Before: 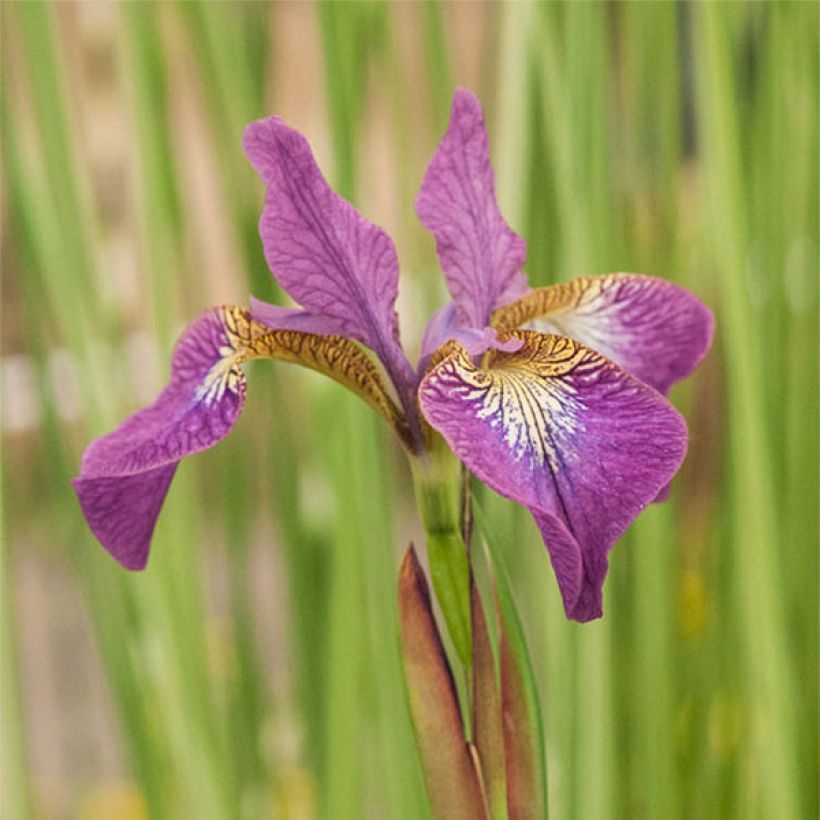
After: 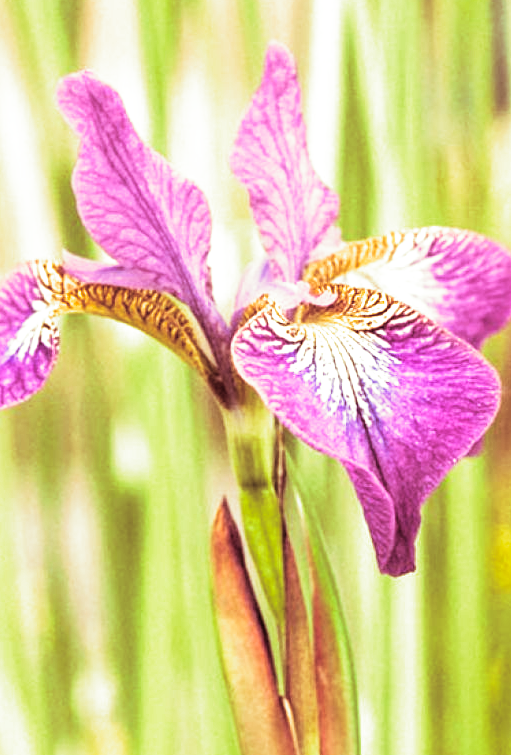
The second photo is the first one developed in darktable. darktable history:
filmic rgb: middle gray luminance 8.8%, black relative exposure -6.3 EV, white relative exposure 2.7 EV, threshold 6 EV, target black luminance 0%, hardness 4.74, latitude 73.47%, contrast 1.332, shadows ↔ highlights balance 10.13%, add noise in highlights 0, preserve chrominance no, color science v3 (2019), use custom middle-gray values true, iterations of high-quality reconstruction 0, contrast in highlights soft, enable highlight reconstruction true
crop and rotate: left 22.918%, top 5.629%, right 14.711%, bottom 2.247%
split-toning: compress 20%
